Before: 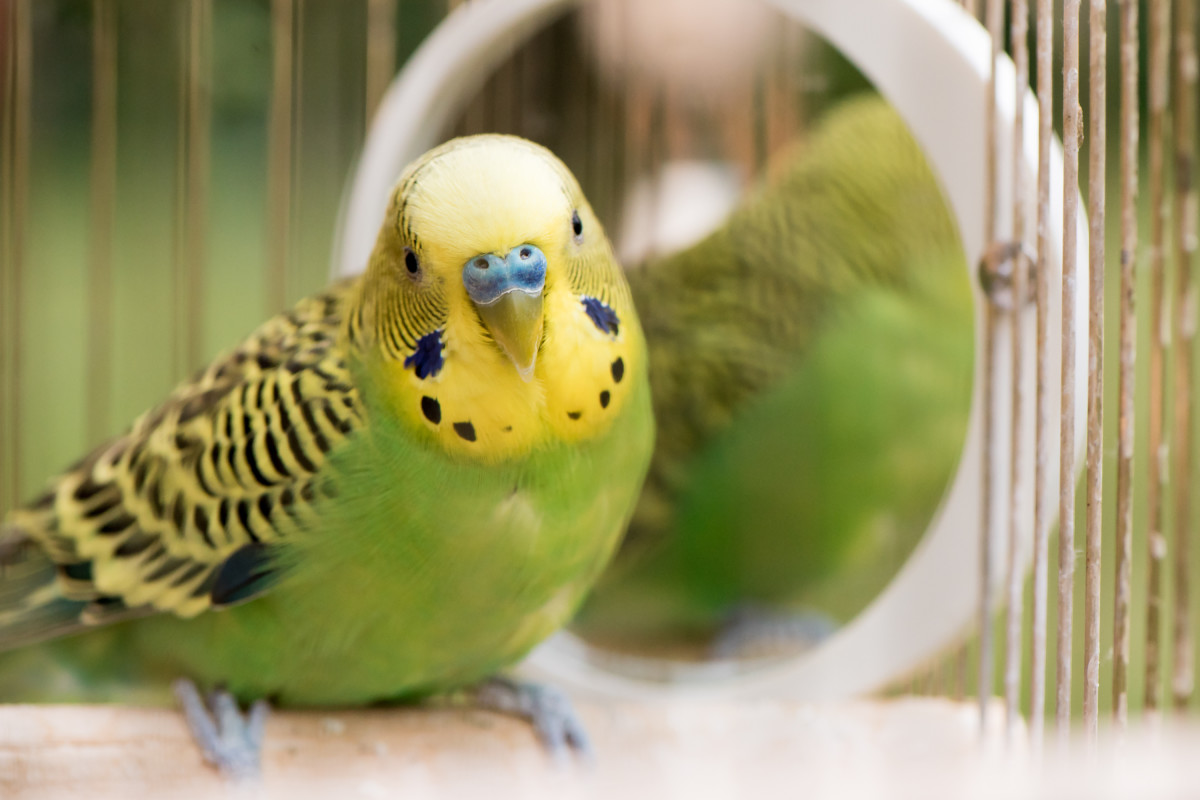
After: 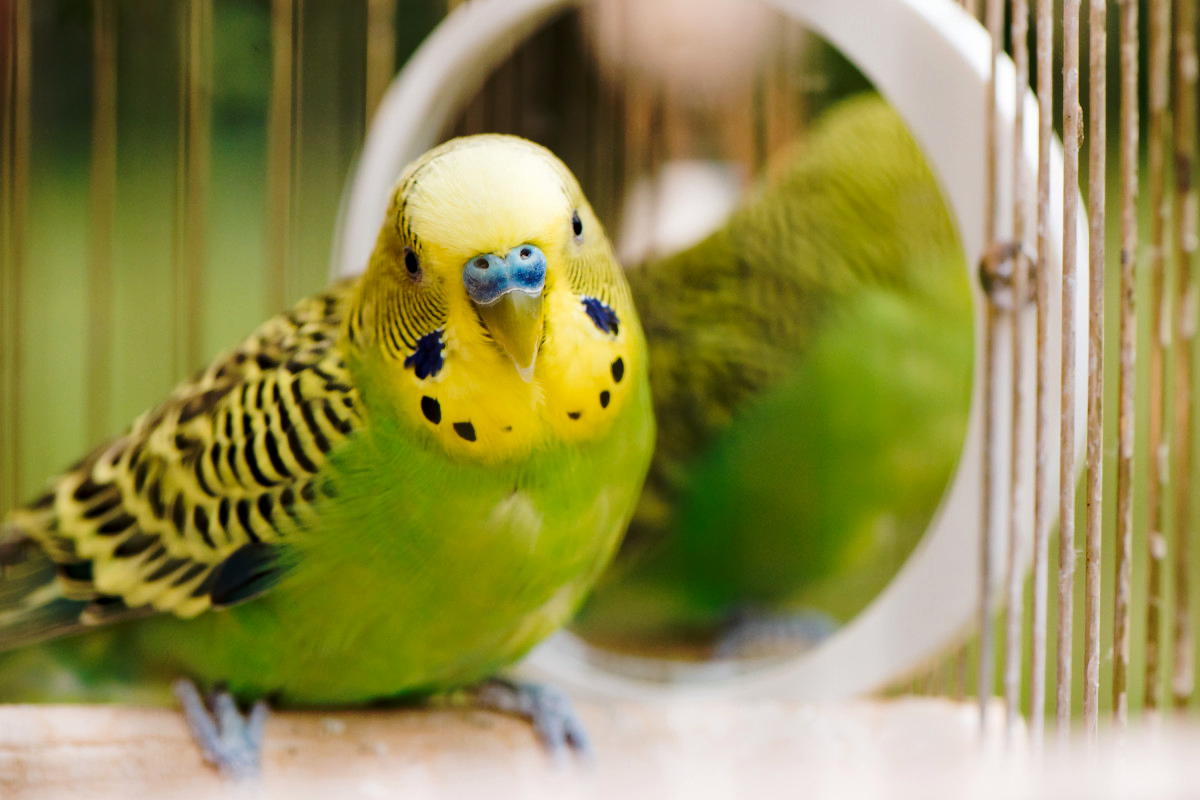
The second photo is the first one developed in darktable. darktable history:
base curve: curves: ch0 [(0, 0) (0.073, 0.04) (0.157, 0.139) (0.492, 0.492) (0.758, 0.758) (1, 1)], preserve colors none
haze removal: compatibility mode true, adaptive false
